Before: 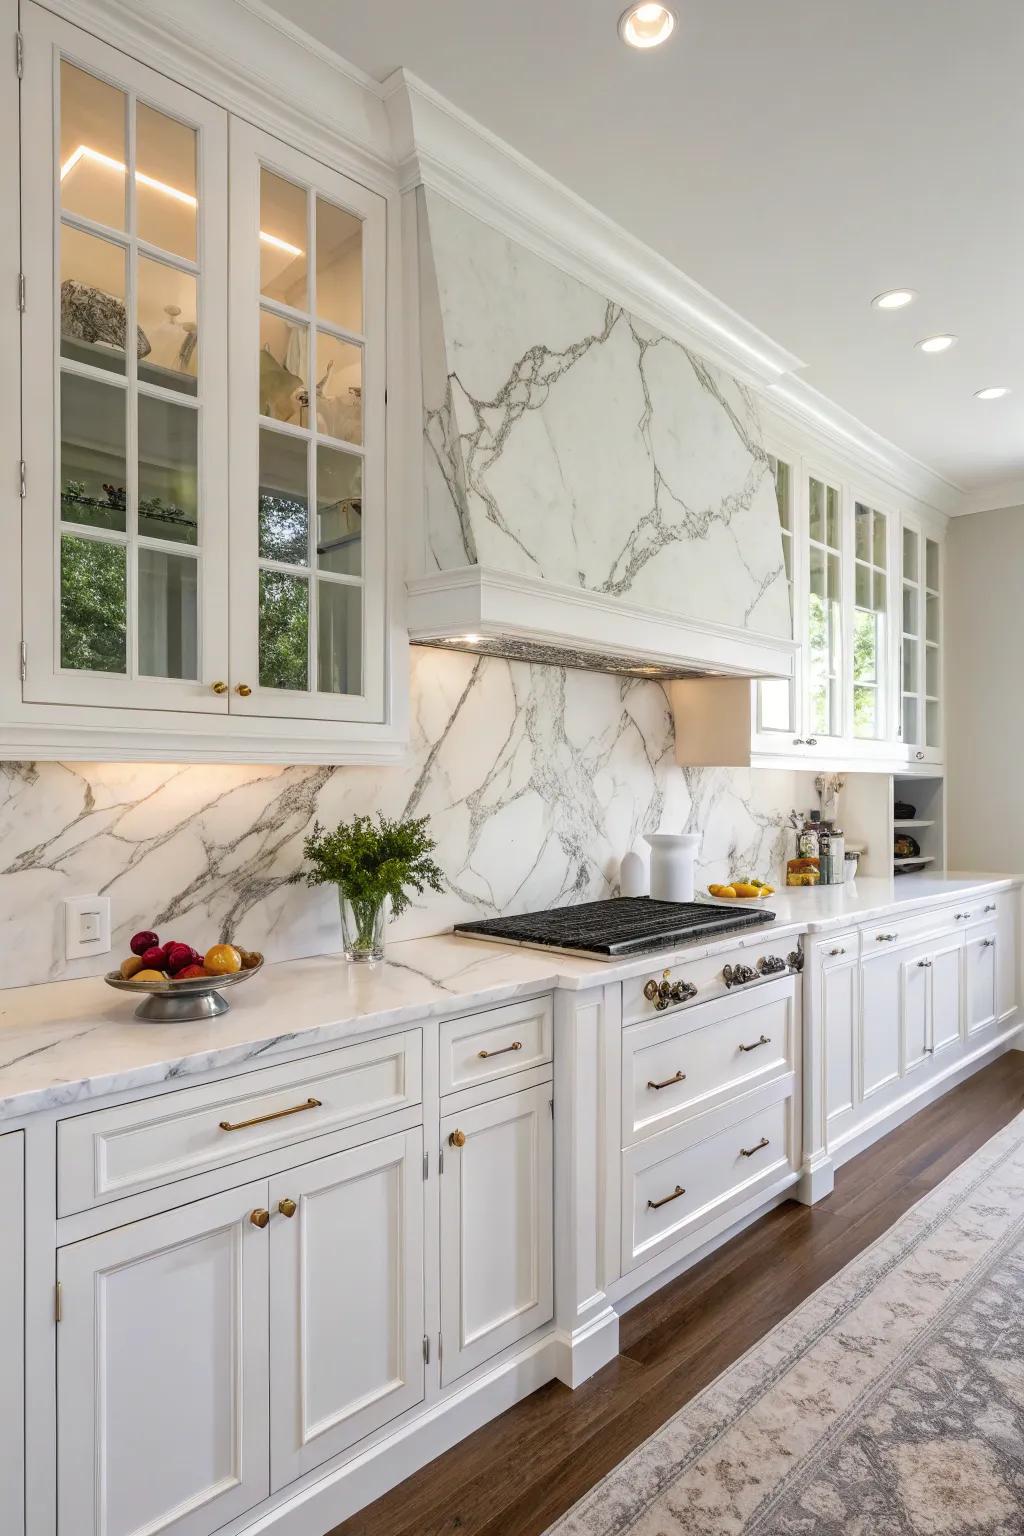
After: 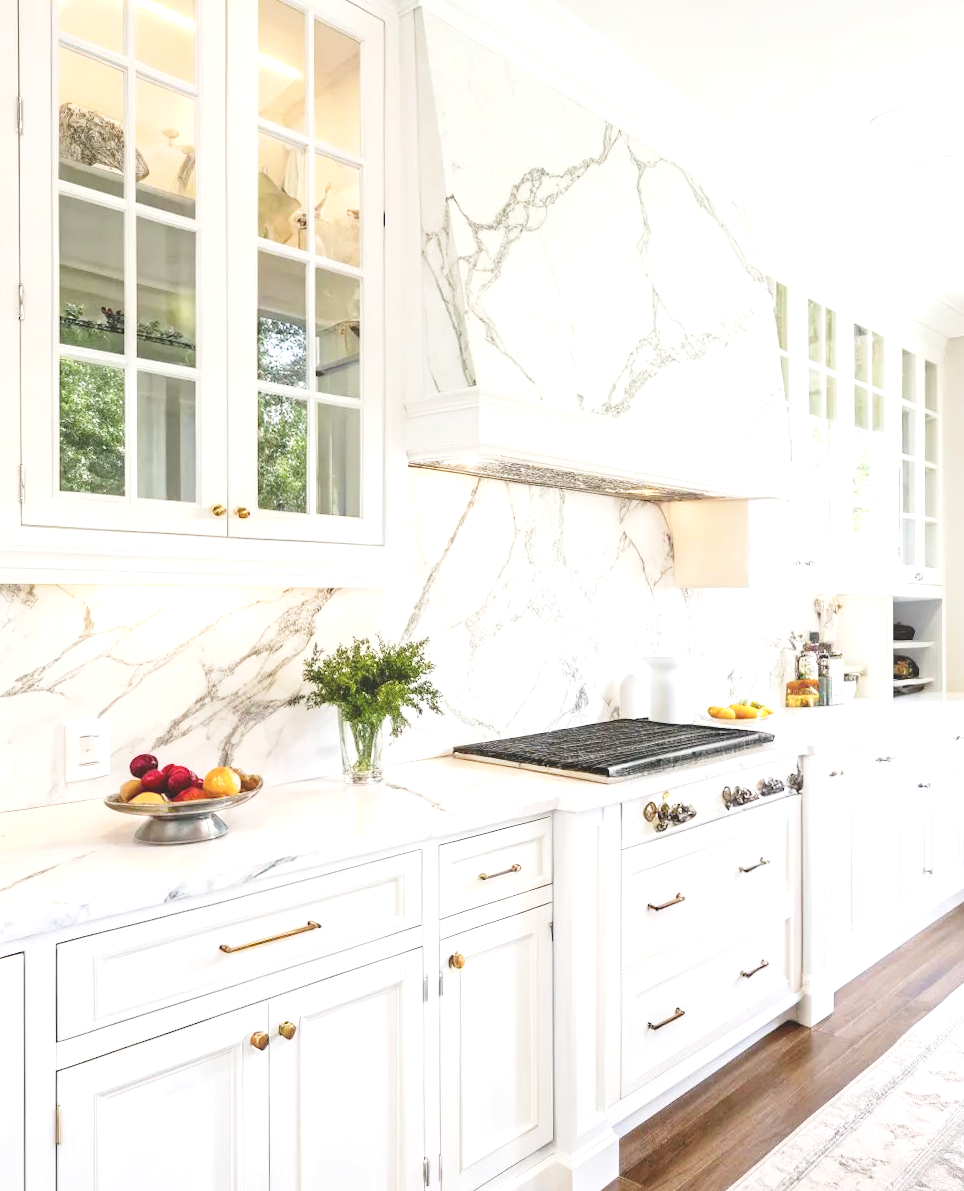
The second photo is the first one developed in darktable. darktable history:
base curve: curves: ch0 [(0, 0) (0.204, 0.334) (0.55, 0.733) (1, 1)], preserve colors none
crop and rotate: angle 0.109°, top 11.53%, right 5.506%, bottom 10.704%
exposure: black level correction -0.005, exposure 1.003 EV, compensate exposure bias true, compensate highlight preservation false
